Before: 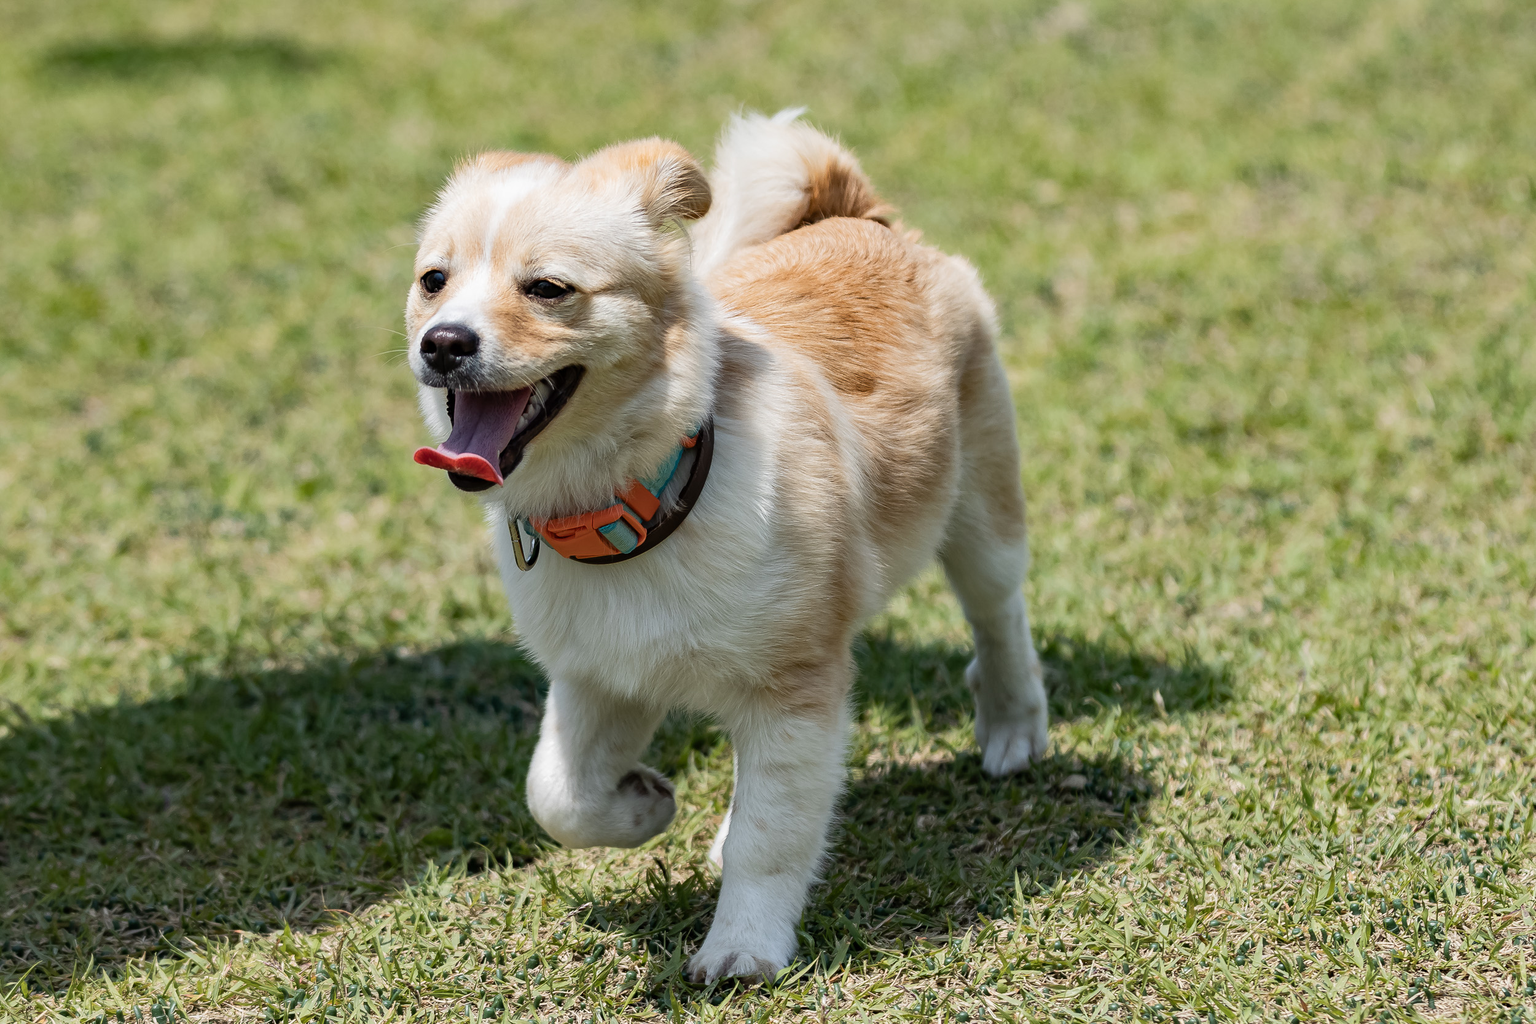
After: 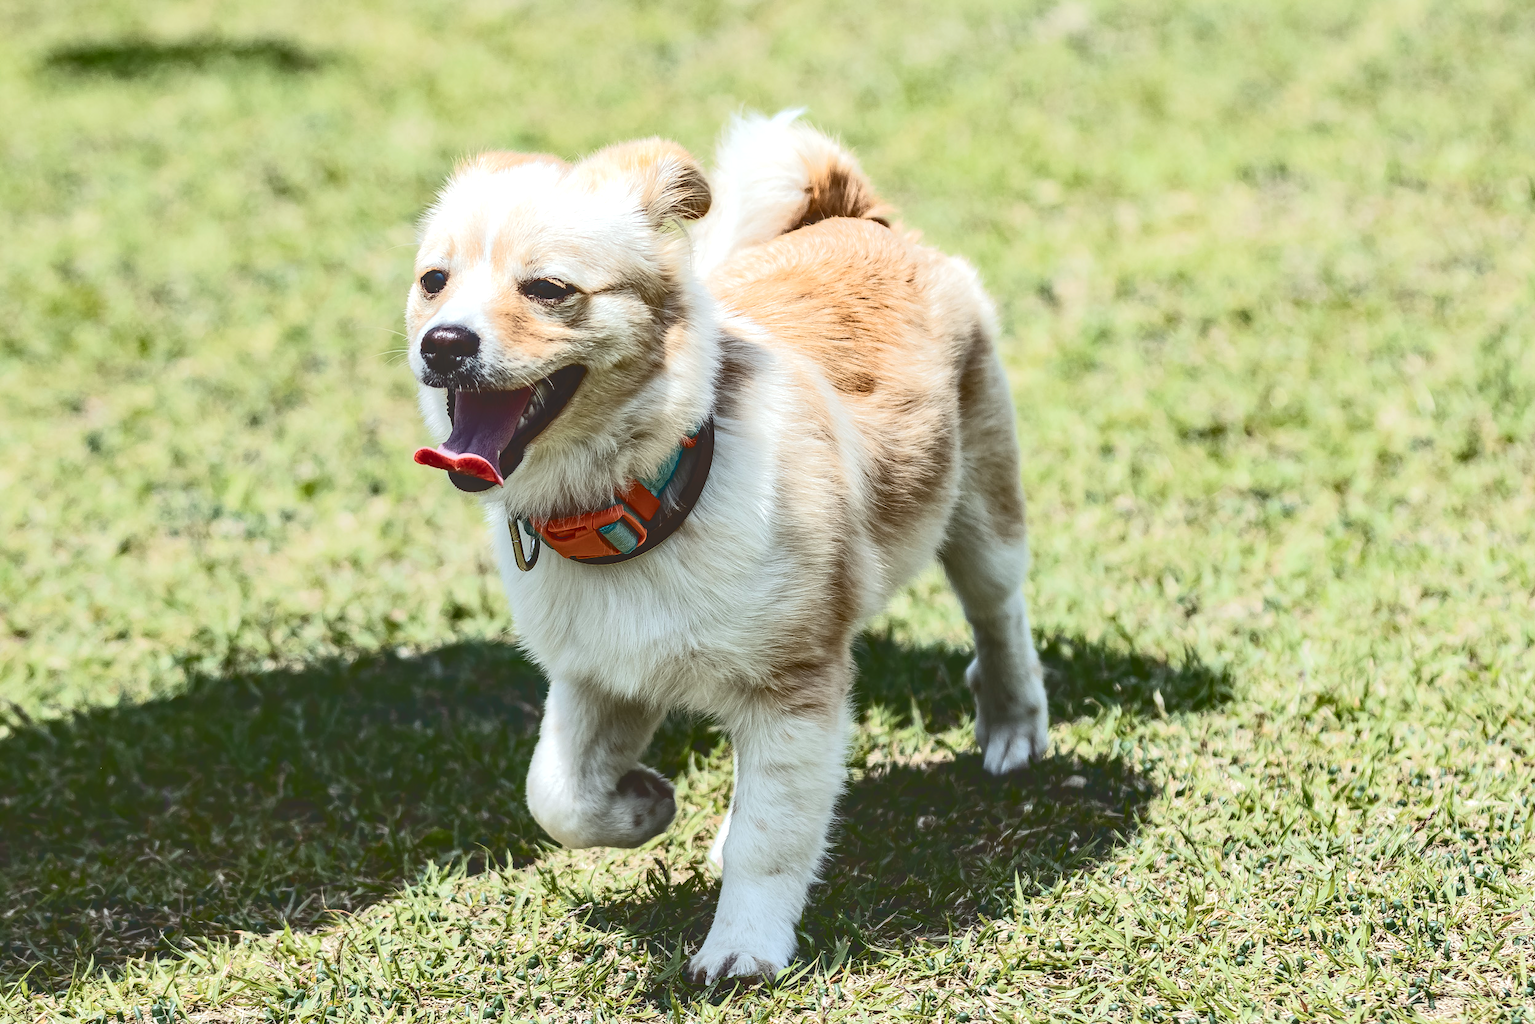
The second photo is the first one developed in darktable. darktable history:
tone curve: curves: ch0 [(0, 0) (0.003, 0.184) (0.011, 0.184) (0.025, 0.189) (0.044, 0.192) (0.069, 0.194) (0.1, 0.2) (0.136, 0.202) (0.177, 0.206) (0.224, 0.214) (0.277, 0.243) (0.335, 0.297) (0.399, 0.39) (0.468, 0.508) (0.543, 0.653) (0.623, 0.754) (0.709, 0.834) (0.801, 0.887) (0.898, 0.925) (1, 1)], color space Lab, independent channels, preserve colors none
color correction: highlights a* -2.89, highlights b* -2.22, shadows a* 2.51, shadows b* 2.68
local contrast: on, module defaults
exposure: black level correction 0, exposure 0.301 EV, compensate highlight preservation false
